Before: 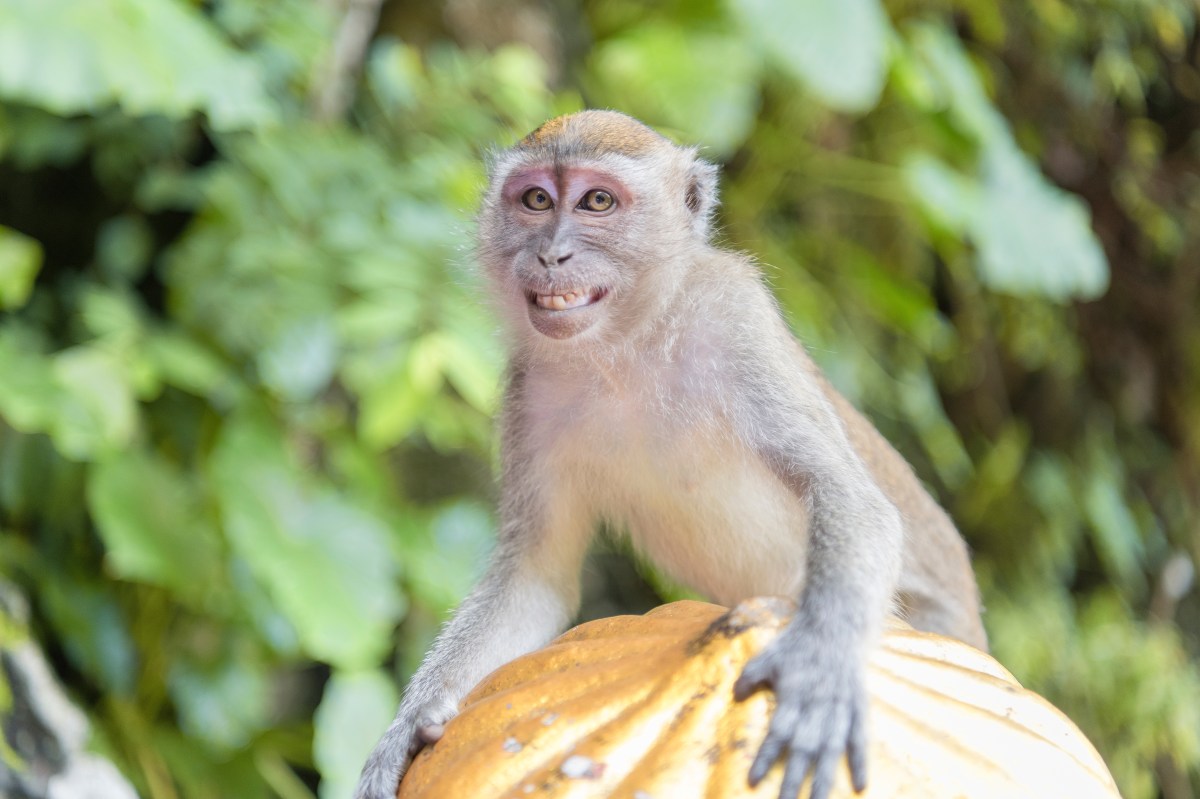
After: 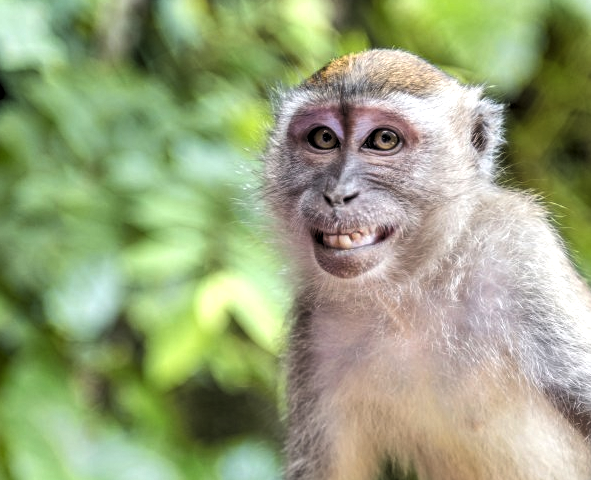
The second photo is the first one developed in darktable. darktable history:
shadows and highlights: soften with gaussian
local contrast: on, module defaults
crop: left 17.835%, top 7.675%, right 32.881%, bottom 32.213%
levels: levels [0.182, 0.542, 0.902]
